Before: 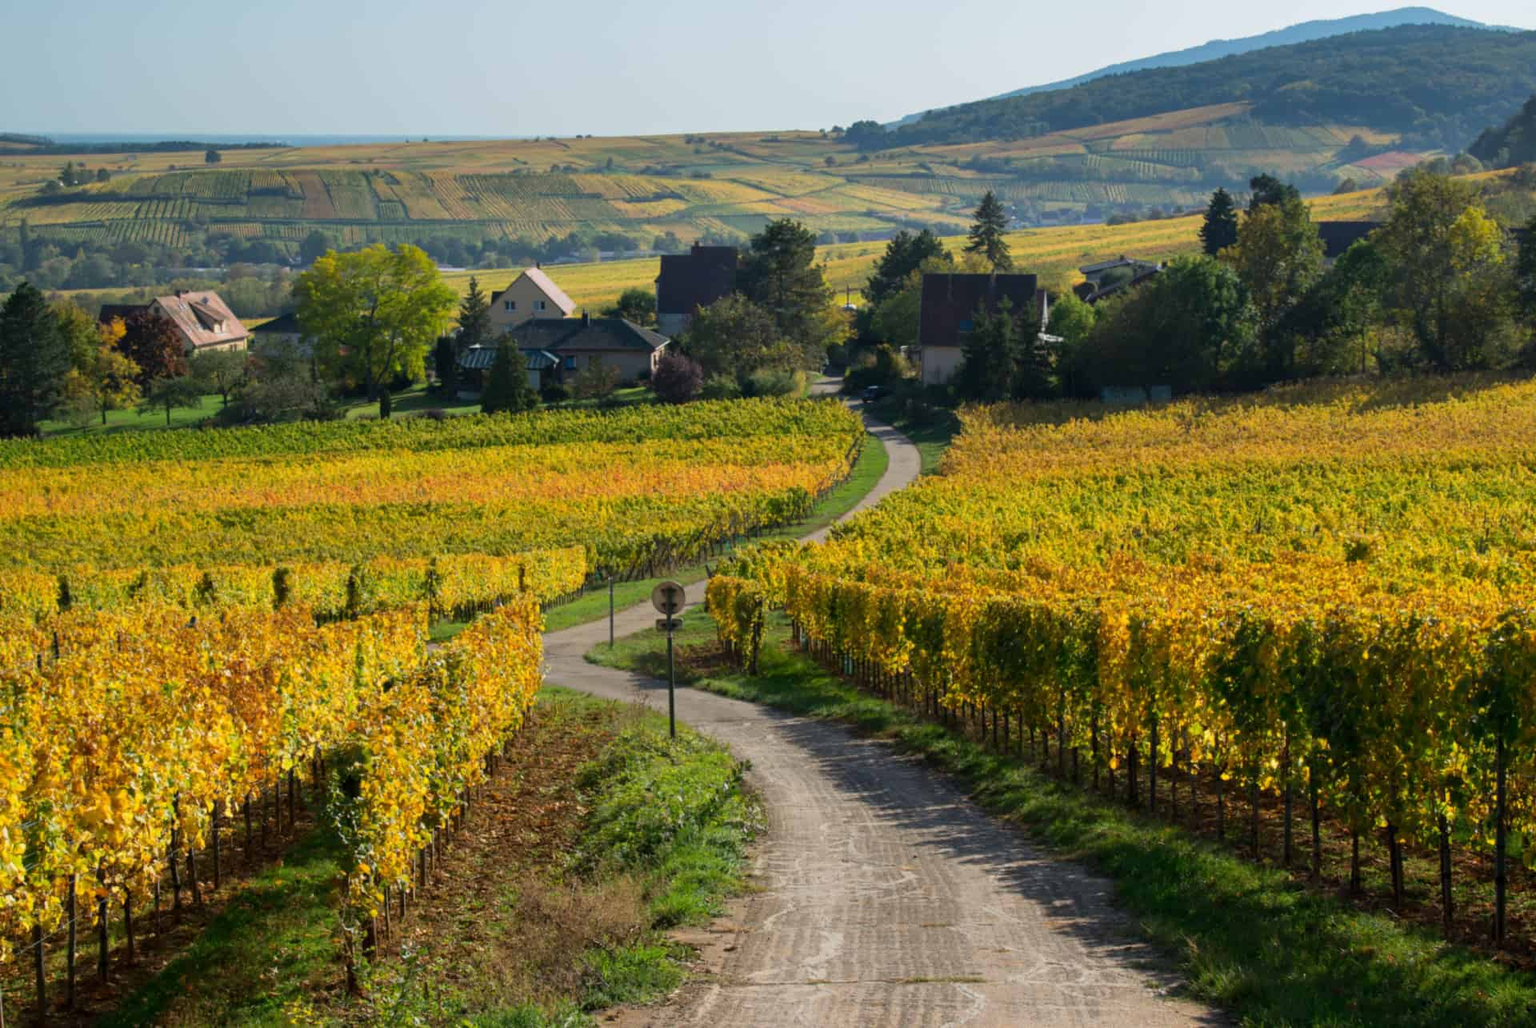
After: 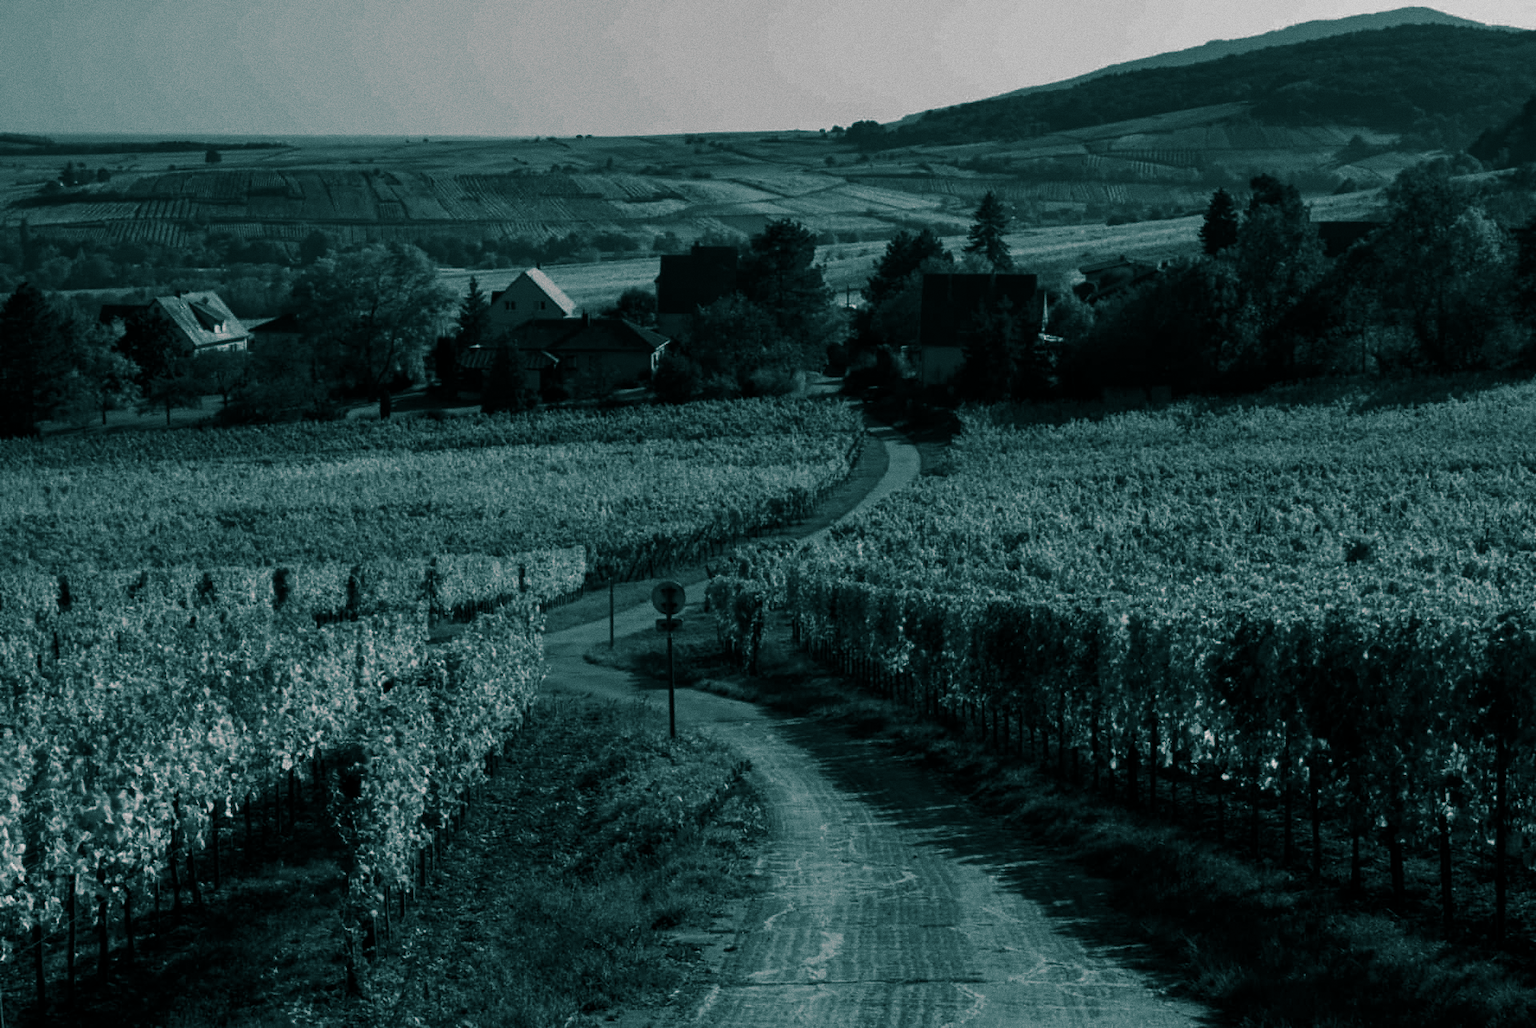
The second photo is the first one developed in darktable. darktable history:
split-toning: shadows › hue 186.43°, highlights › hue 49.29°, compress 30.29%
contrast brightness saturation: contrast -0.03, brightness -0.59, saturation -1
bloom: size 5%, threshold 95%, strength 15%
grain: coarseness 0.09 ISO
